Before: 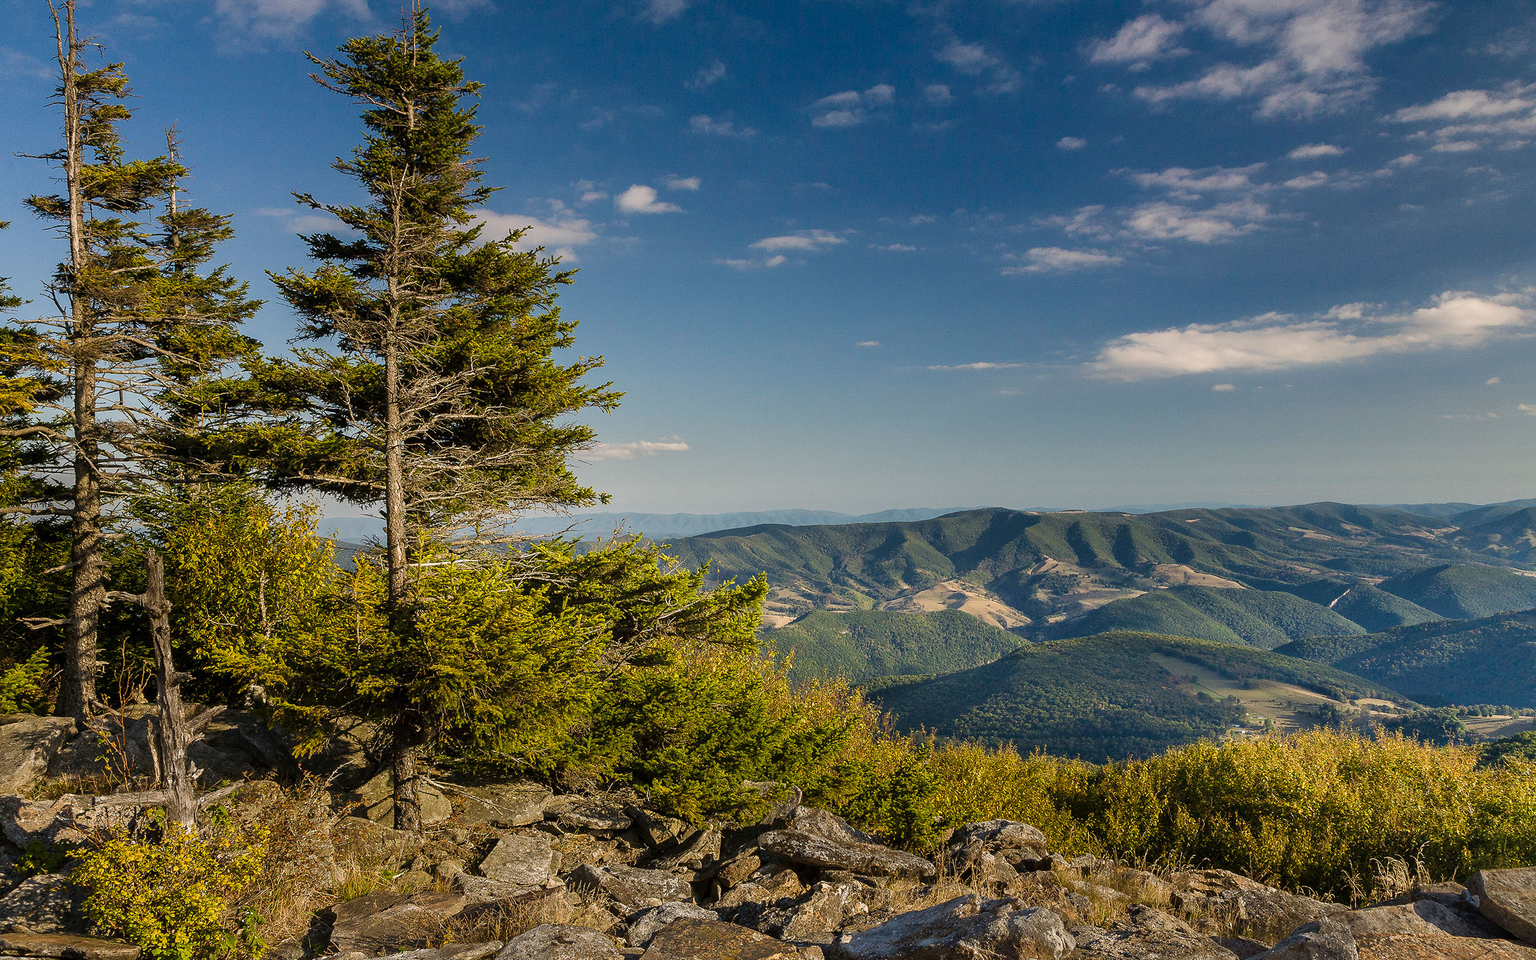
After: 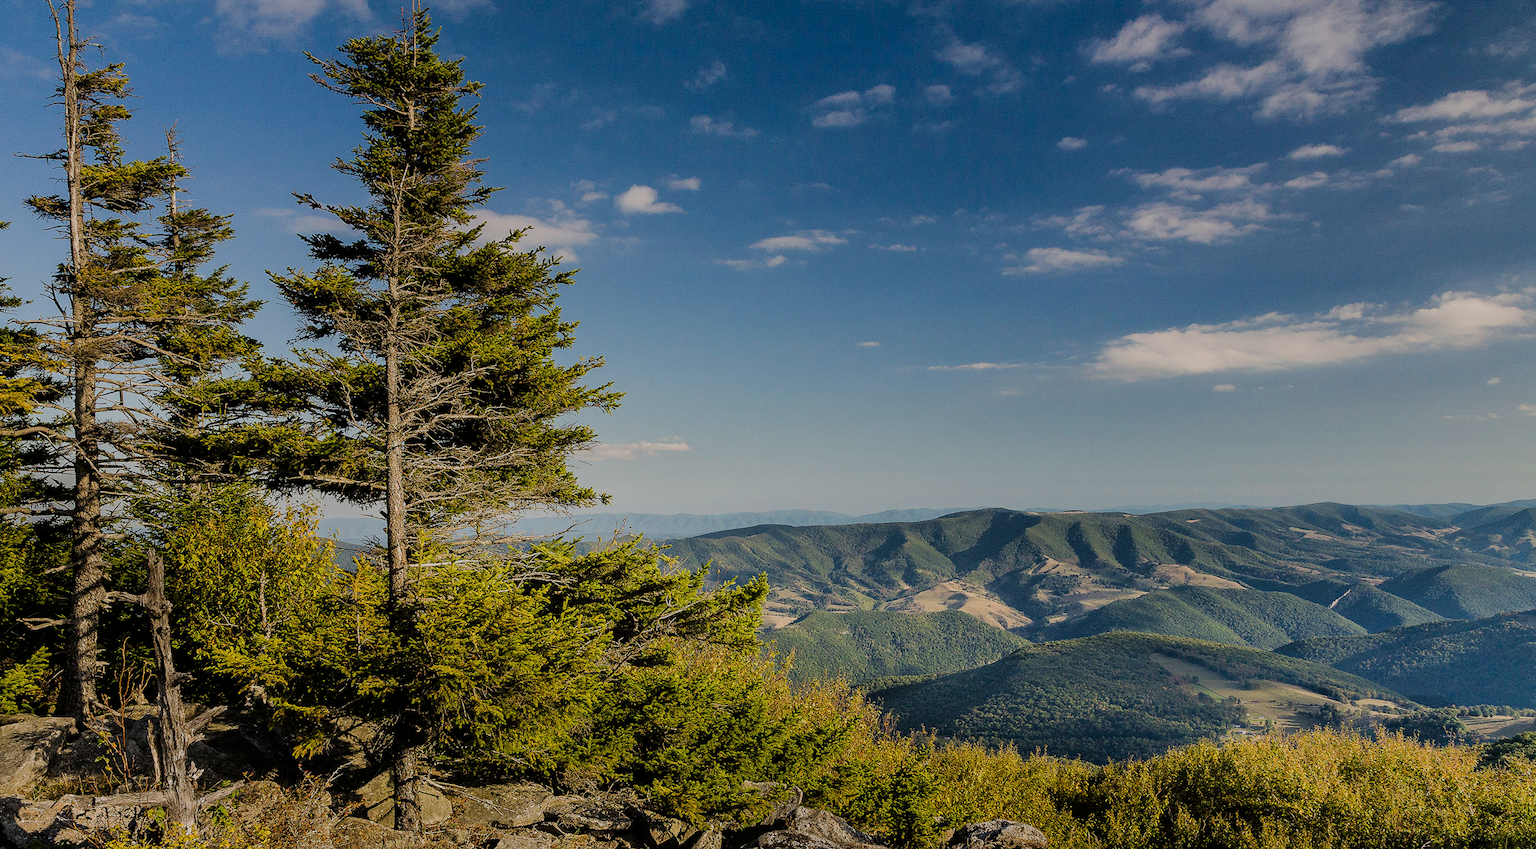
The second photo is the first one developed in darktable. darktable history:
white balance: emerald 1
crop and rotate: top 0%, bottom 11.49%
filmic rgb: black relative exposure -7.15 EV, white relative exposure 5.36 EV, hardness 3.02
